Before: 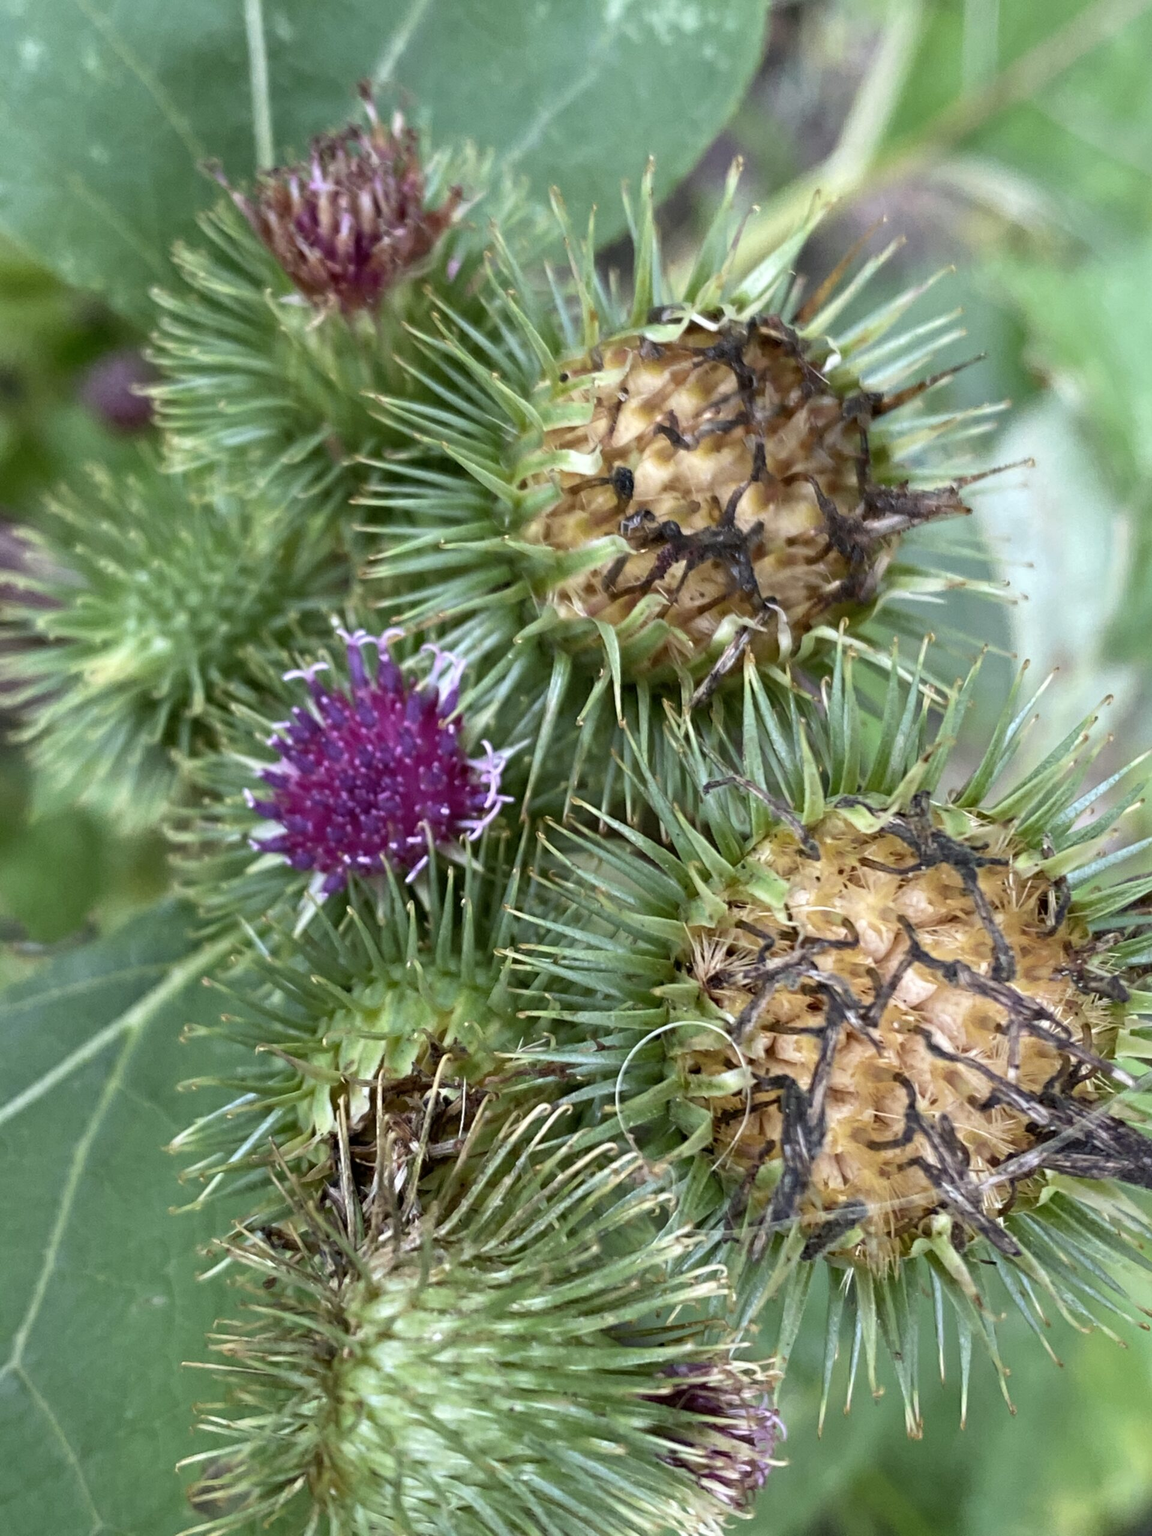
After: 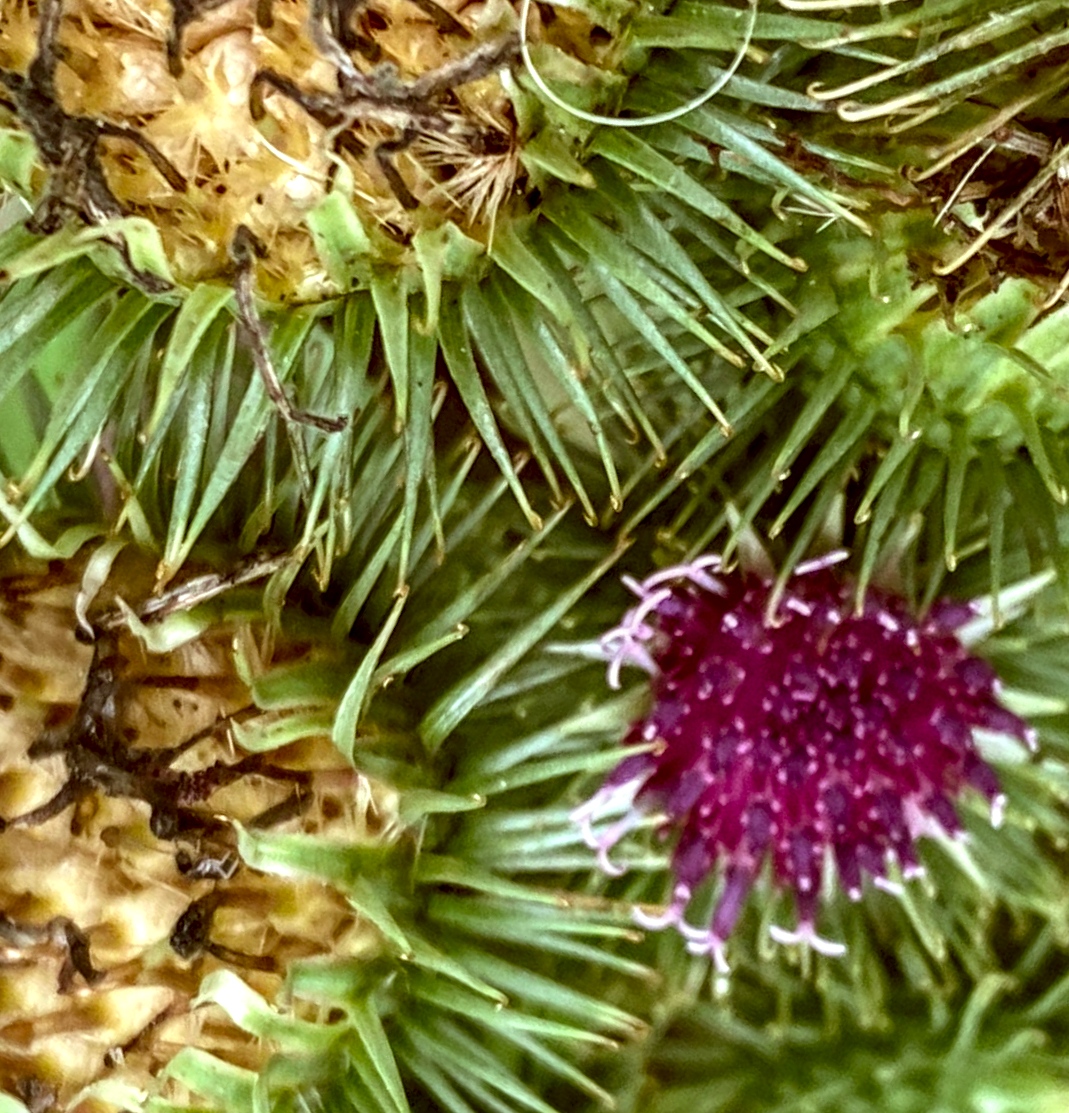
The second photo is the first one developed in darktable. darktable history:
crop and rotate: angle 148.5°, left 9.123%, top 15.646%, right 4.552%, bottom 16.945%
color correction: highlights a* -5.17, highlights b* 9.79, shadows a* 9.31, shadows b* 24.73
local contrast: detail 155%
